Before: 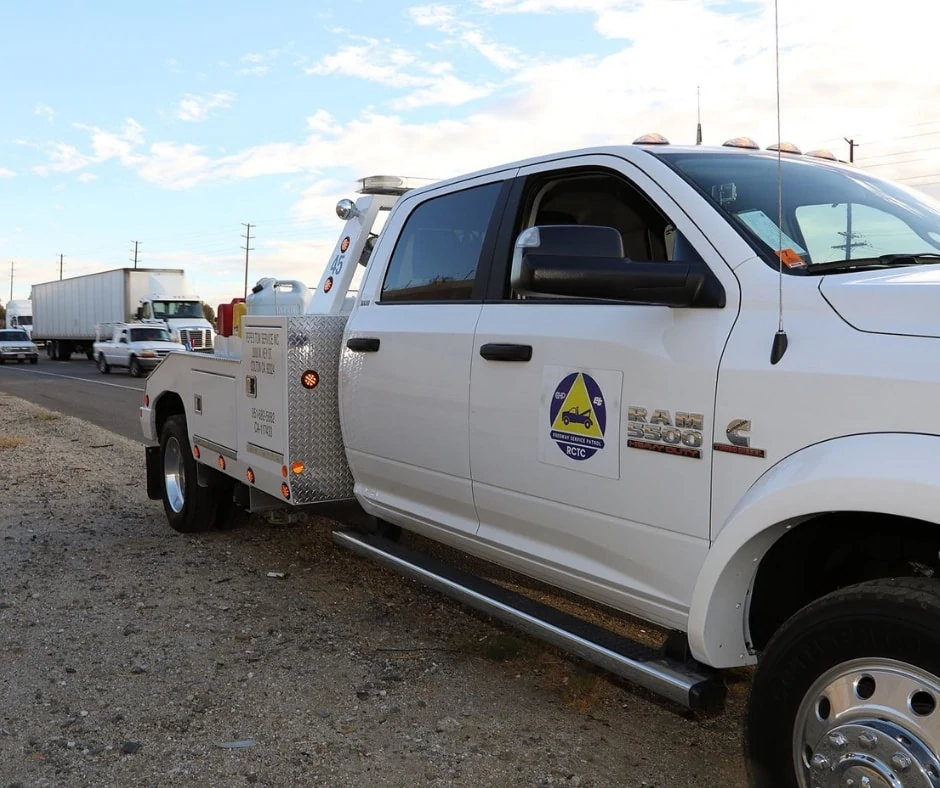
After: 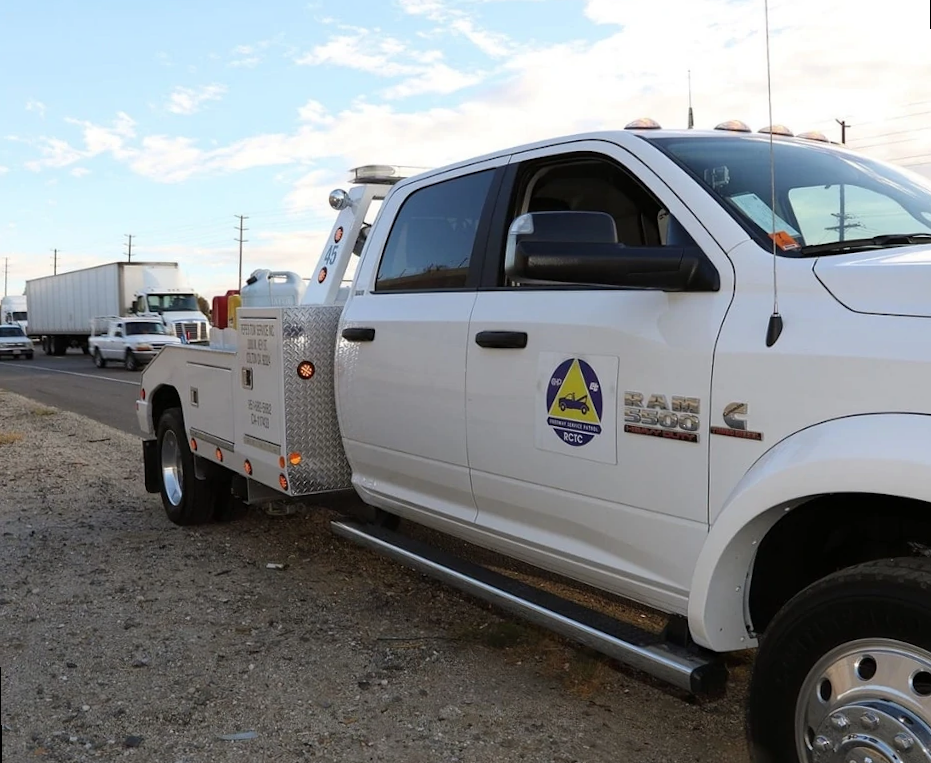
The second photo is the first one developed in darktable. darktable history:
rotate and perspective: rotation -1°, crop left 0.011, crop right 0.989, crop top 0.025, crop bottom 0.975
contrast brightness saturation: saturation -0.04
